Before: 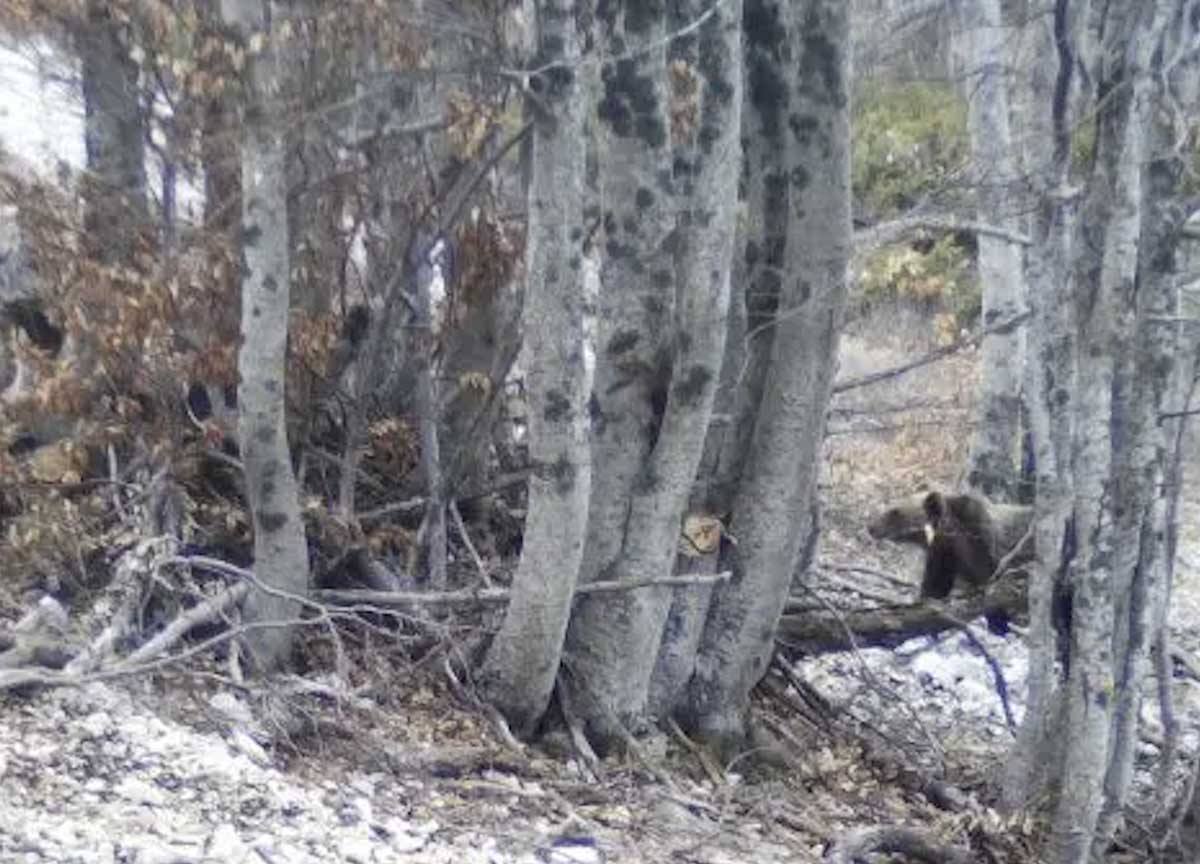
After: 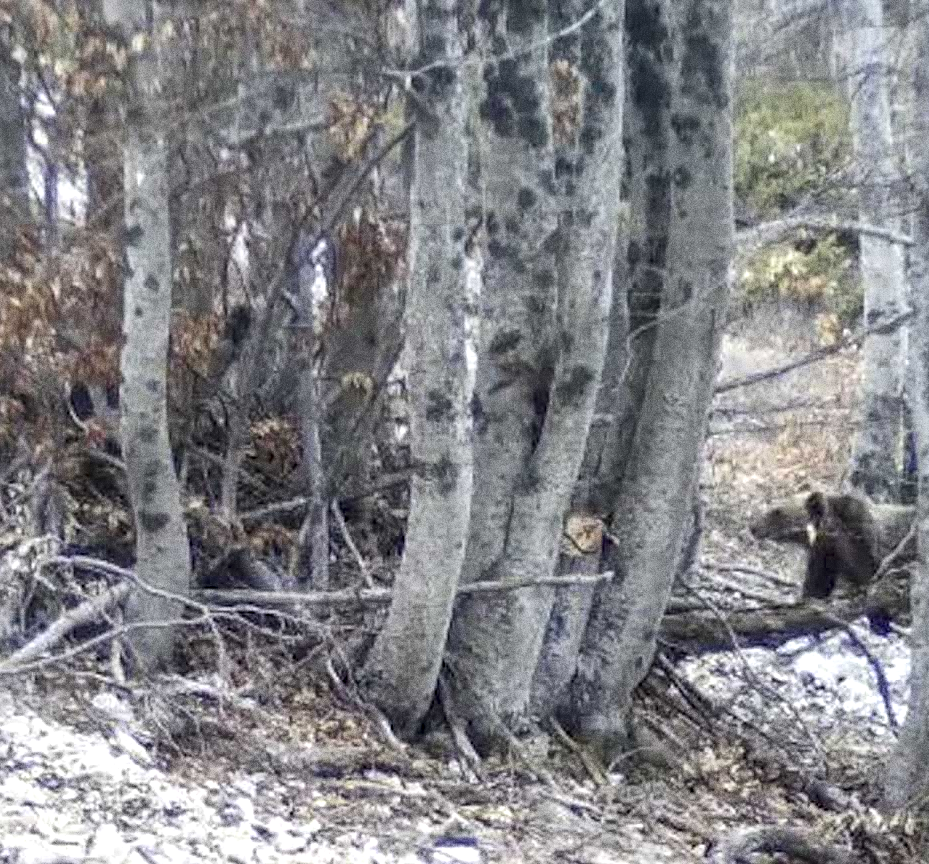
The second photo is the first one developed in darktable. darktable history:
exposure: black level correction 0.002, exposure 0.15 EV, compensate highlight preservation false
local contrast: on, module defaults
tone equalizer: on, module defaults
grain: coarseness 0.09 ISO, strength 40%
crop: left 9.88%, right 12.664%
sharpen: radius 2.529, amount 0.323
rgb curve: mode RGB, independent channels
